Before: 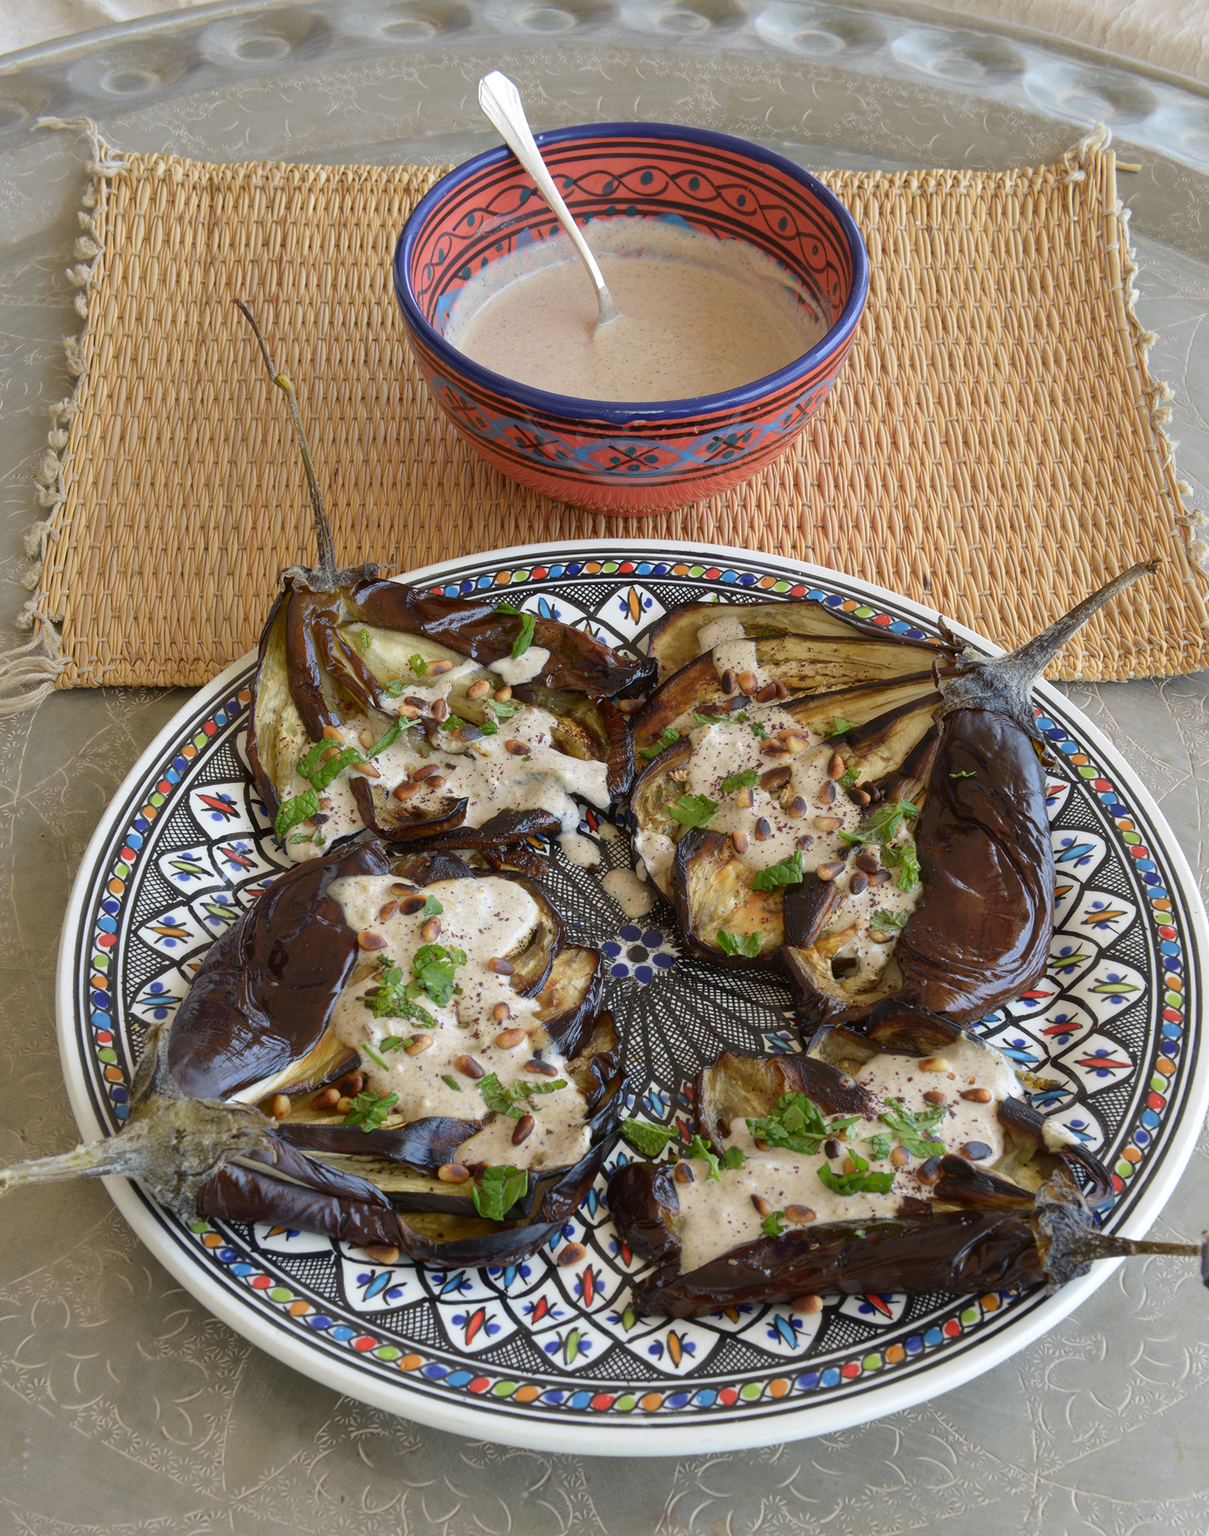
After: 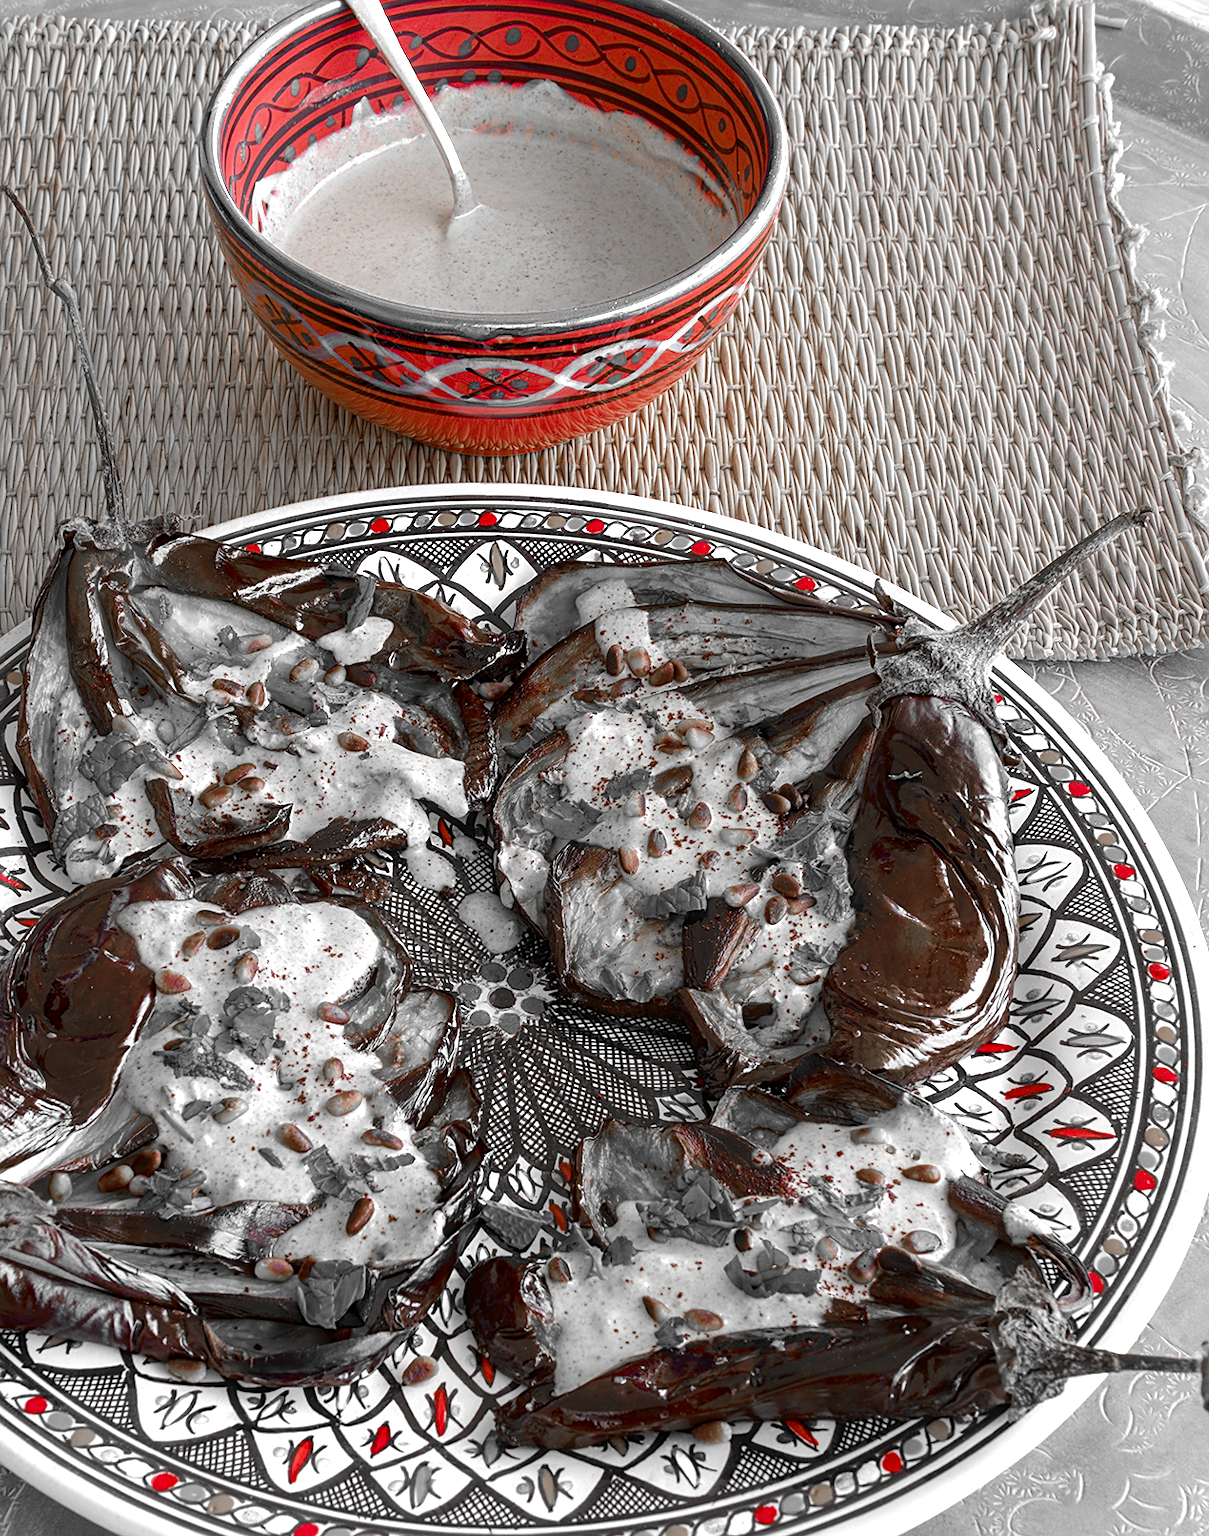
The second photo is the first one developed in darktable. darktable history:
tone equalizer: -8 EV -0.447 EV, -7 EV -0.391 EV, -6 EV -0.338 EV, -5 EV -0.201 EV, -3 EV 0.235 EV, -2 EV 0.341 EV, -1 EV 0.368 EV, +0 EV 0.415 EV
color balance rgb: perceptual saturation grading › global saturation 13.903%, perceptual saturation grading › highlights -30.544%, perceptual saturation grading › shadows 51.856%, perceptual brilliance grading › global brilliance 2.902%, perceptual brilliance grading › highlights -2.352%, perceptual brilliance grading › shadows 3.727%
crop: left 19.275%, top 9.73%, right 0.001%, bottom 9.571%
sharpen: on, module defaults
local contrast: detail 130%
color zones: curves: ch0 [(0, 0.352) (0.143, 0.407) (0.286, 0.386) (0.429, 0.431) (0.571, 0.829) (0.714, 0.853) (0.857, 0.833) (1, 0.352)]; ch1 [(0, 0.604) (0.072, 0.726) (0.096, 0.608) (0.205, 0.007) (0.571, -0.006) (0.839, -0.013) (0.857, -0.012) (1, 0.604)]
